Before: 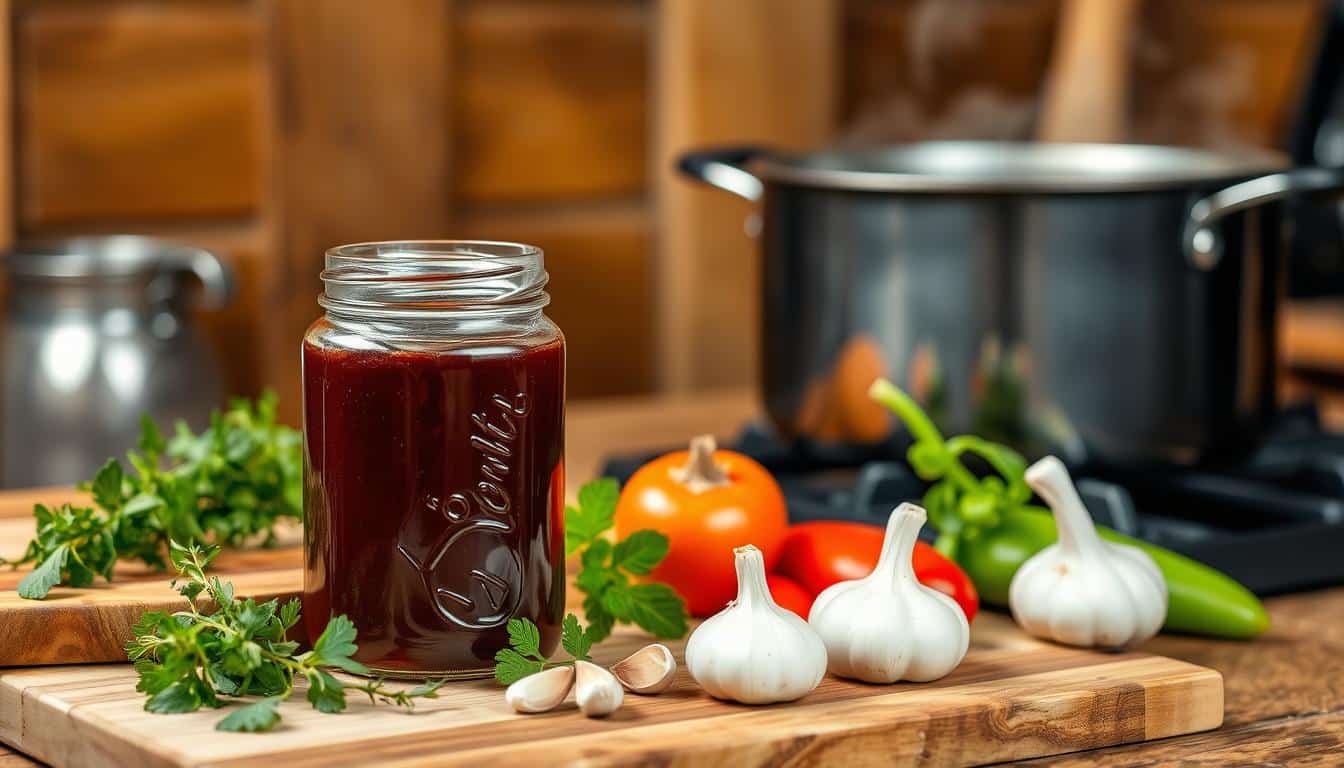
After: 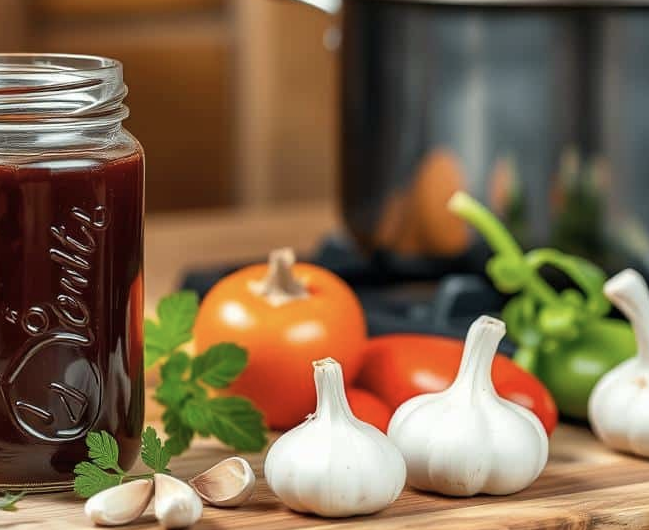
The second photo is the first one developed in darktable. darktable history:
crop: left 31.379%, top 24.398%, right 20.313%, bottom 6.508%
color correction: highlights b* 0.016, saturation 0.814
